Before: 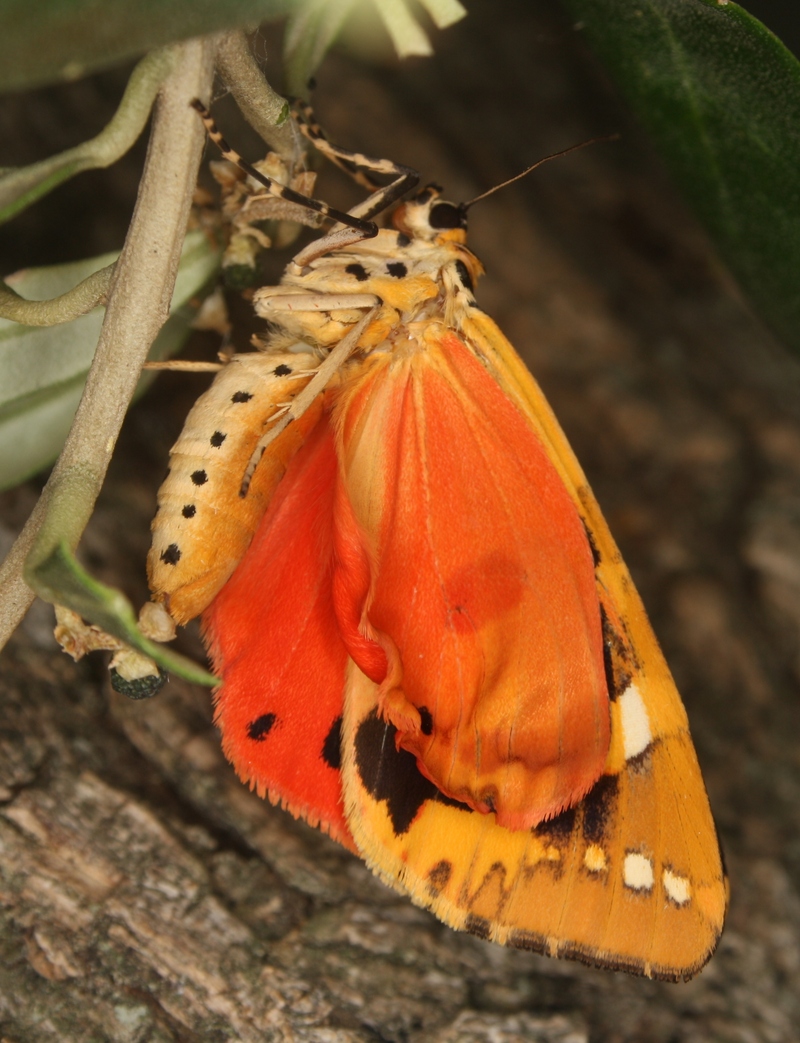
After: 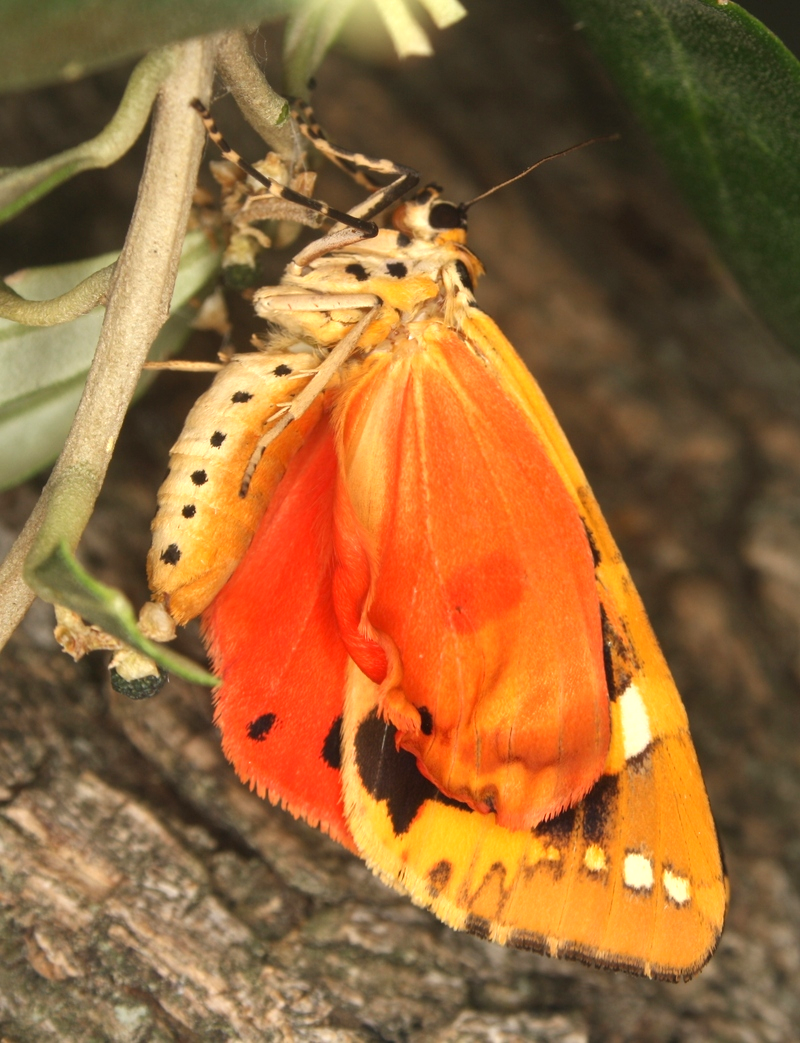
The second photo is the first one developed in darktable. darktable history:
exposure: black level correction 0, exposure 0.687 EV, compensate highlight preservation false
shadows and highlights: shadows 25.56, highlights -25.01
